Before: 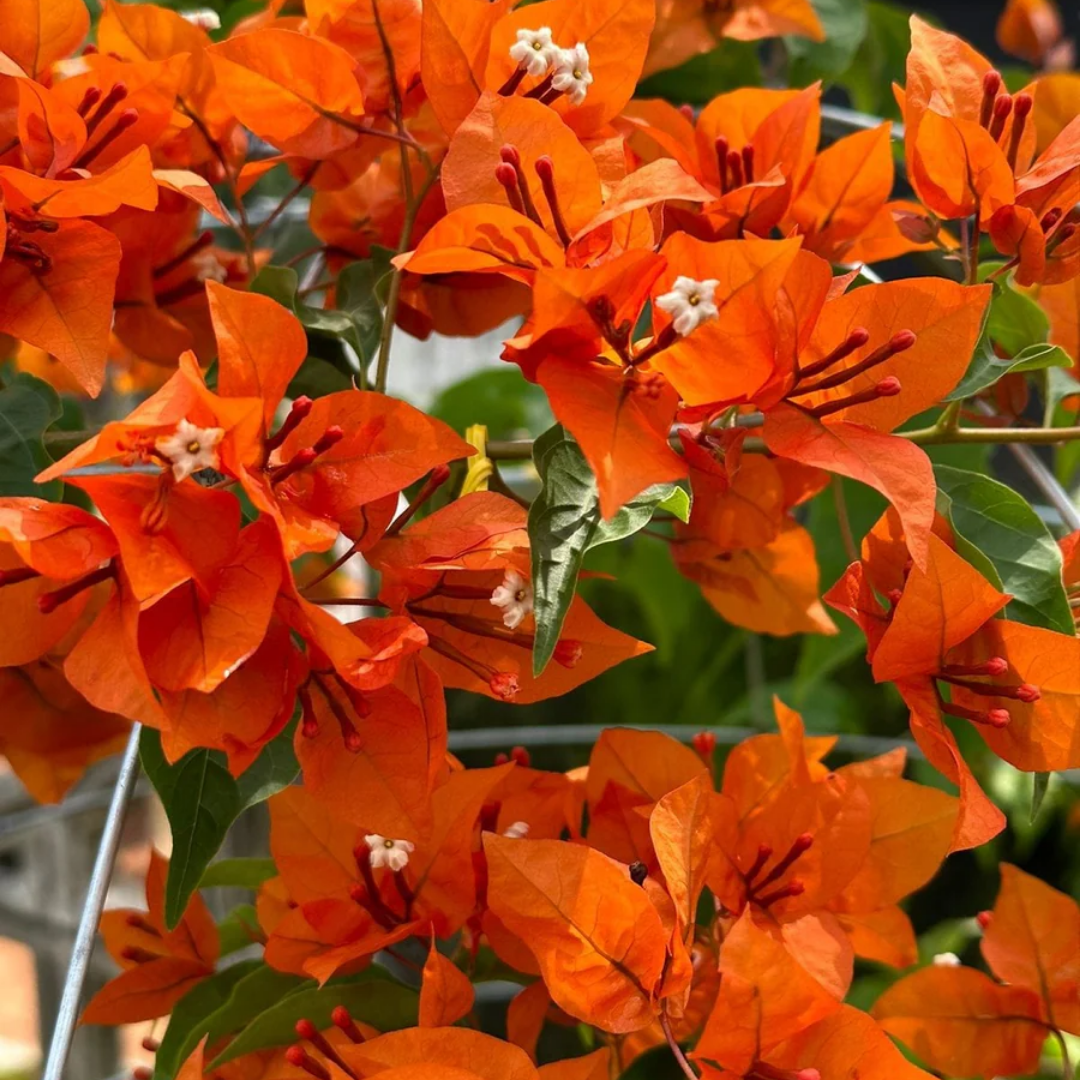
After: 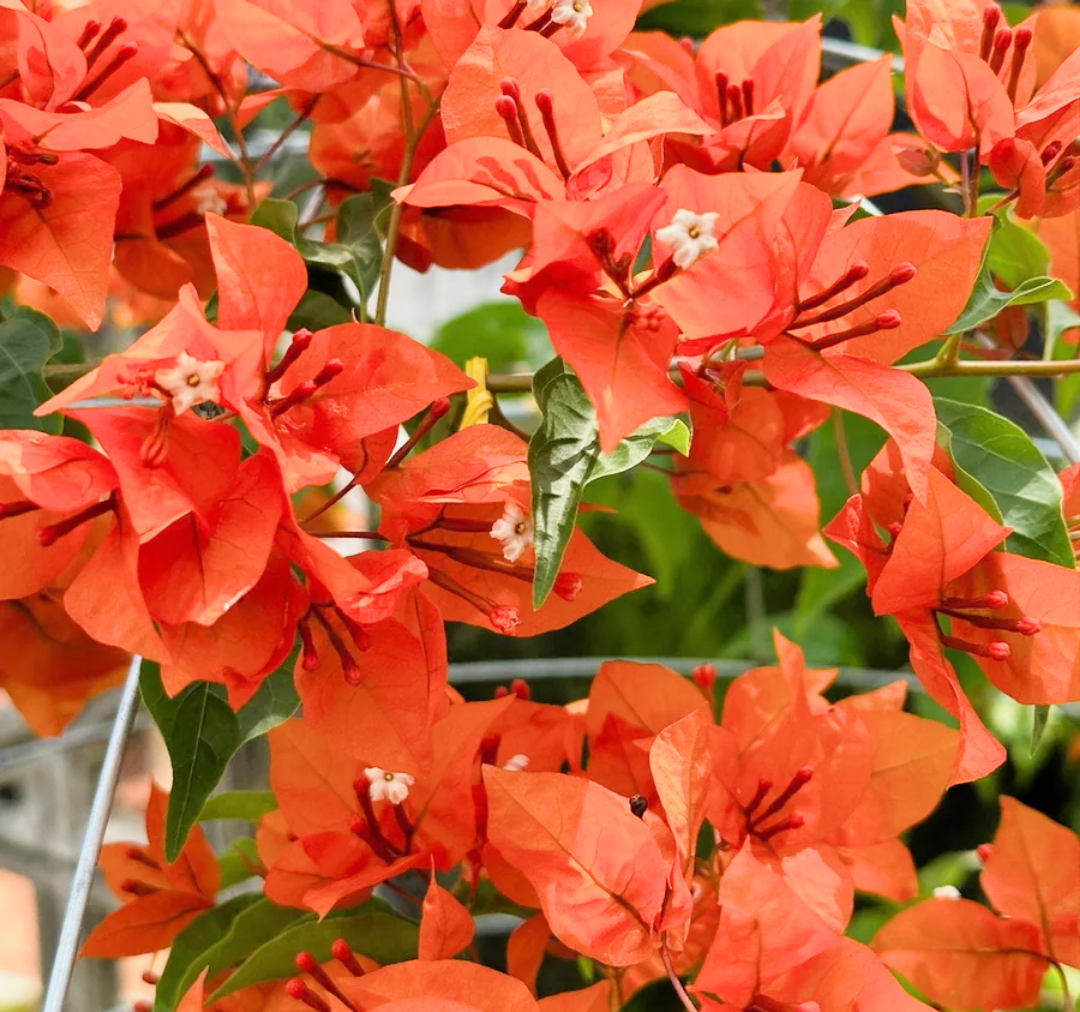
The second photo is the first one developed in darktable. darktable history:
crop and rotate: top 6.25%
filmic rgb: black relative exposure -7.65 EV, white relative exposure 4.56 EV, hardness 3.61
exposure: black level correction 0, exposure 1.1 EV, compensate exposure bias true, compensate highlight preservation false
